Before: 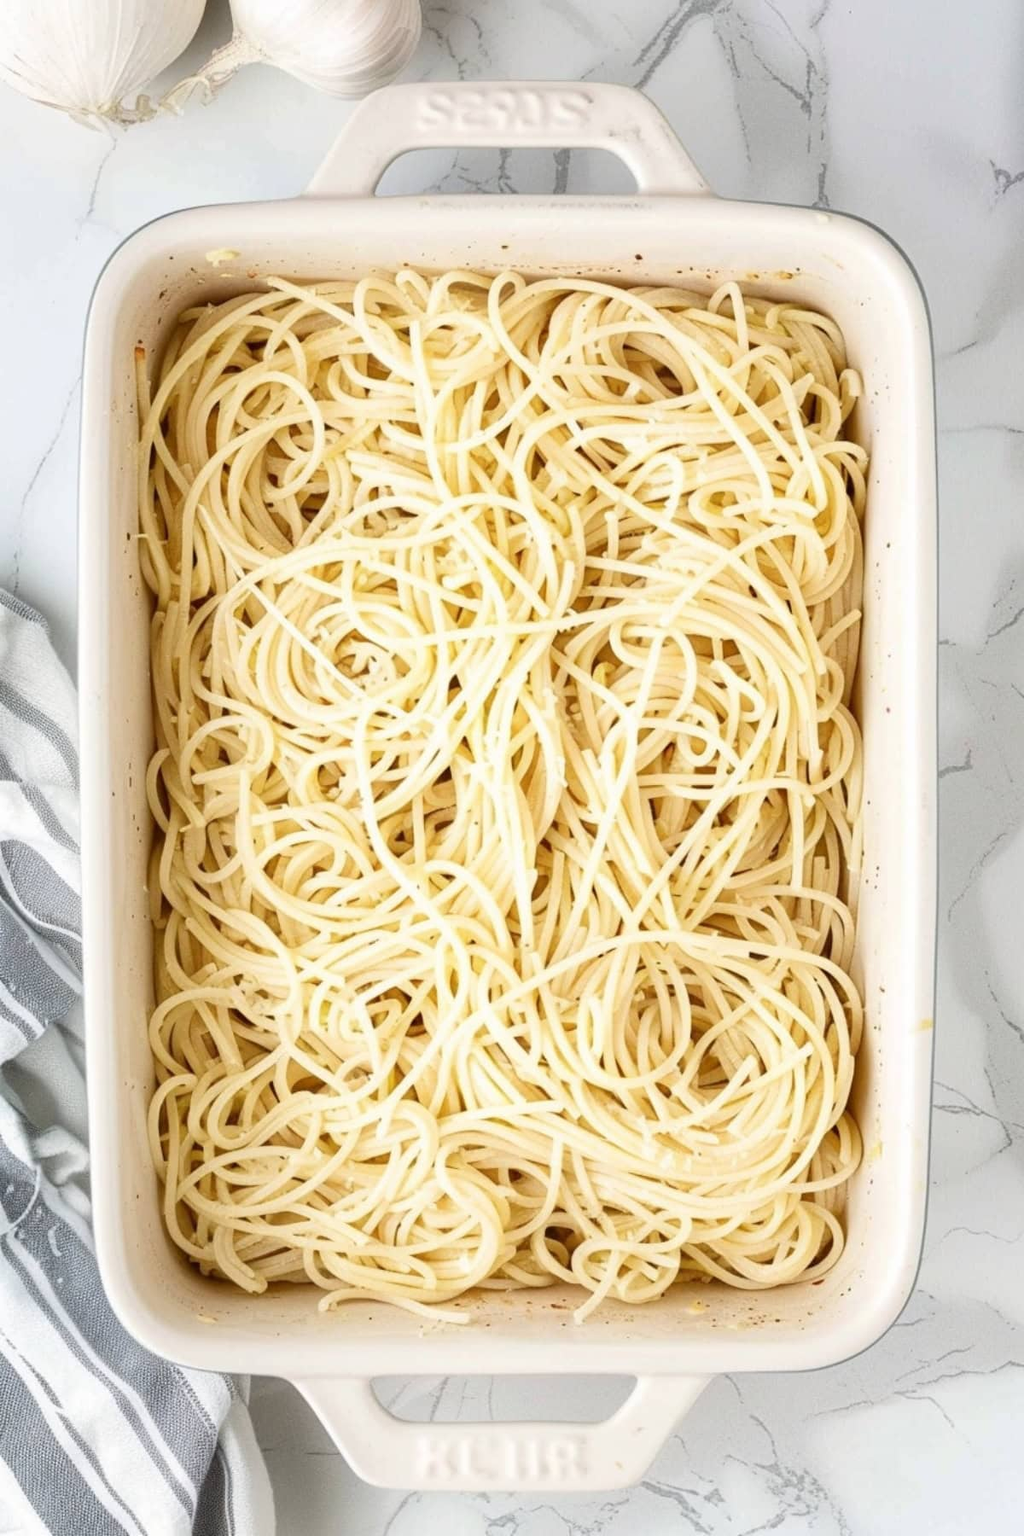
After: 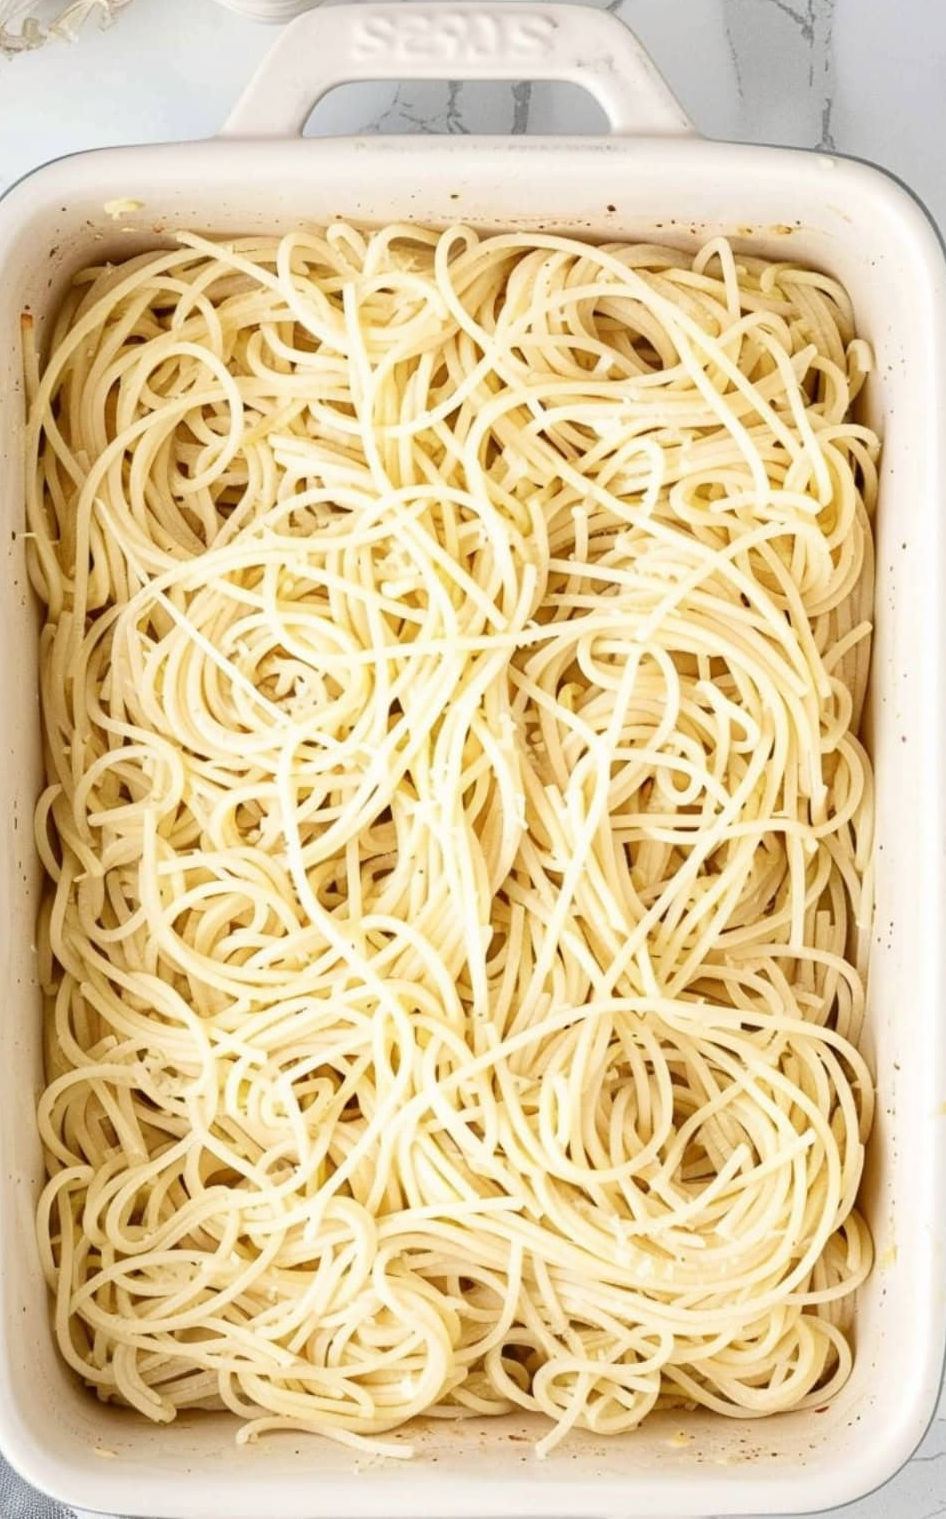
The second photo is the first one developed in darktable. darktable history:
crop: left 11.497%, top 5.218%, right 9.588%, bottom 10.362%
